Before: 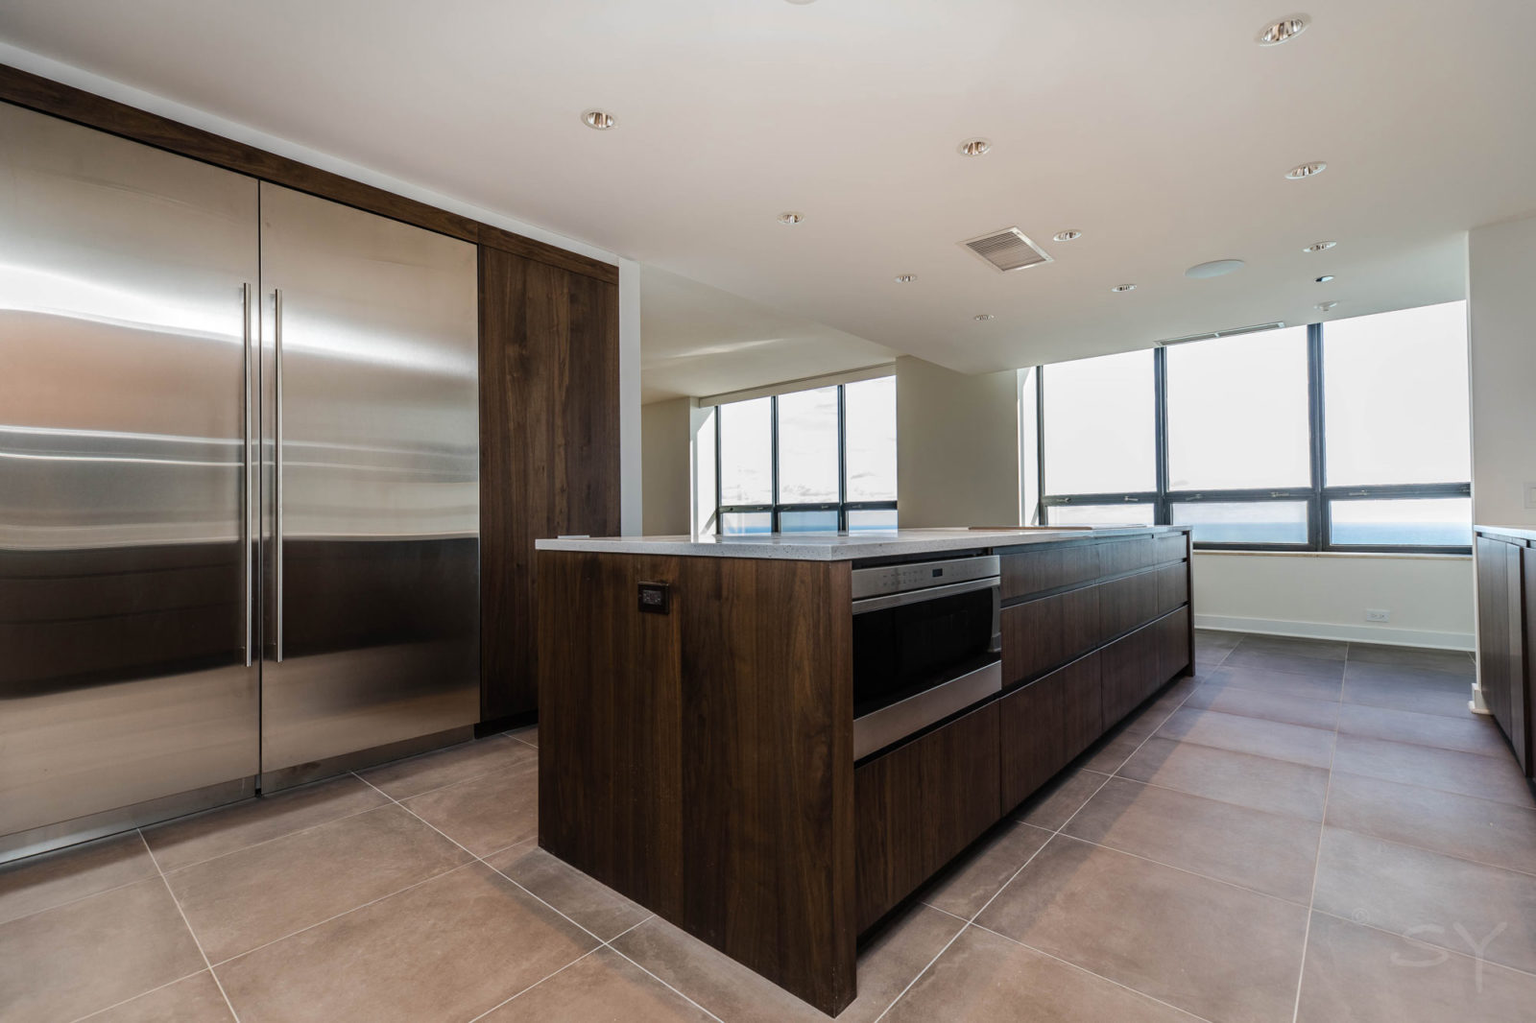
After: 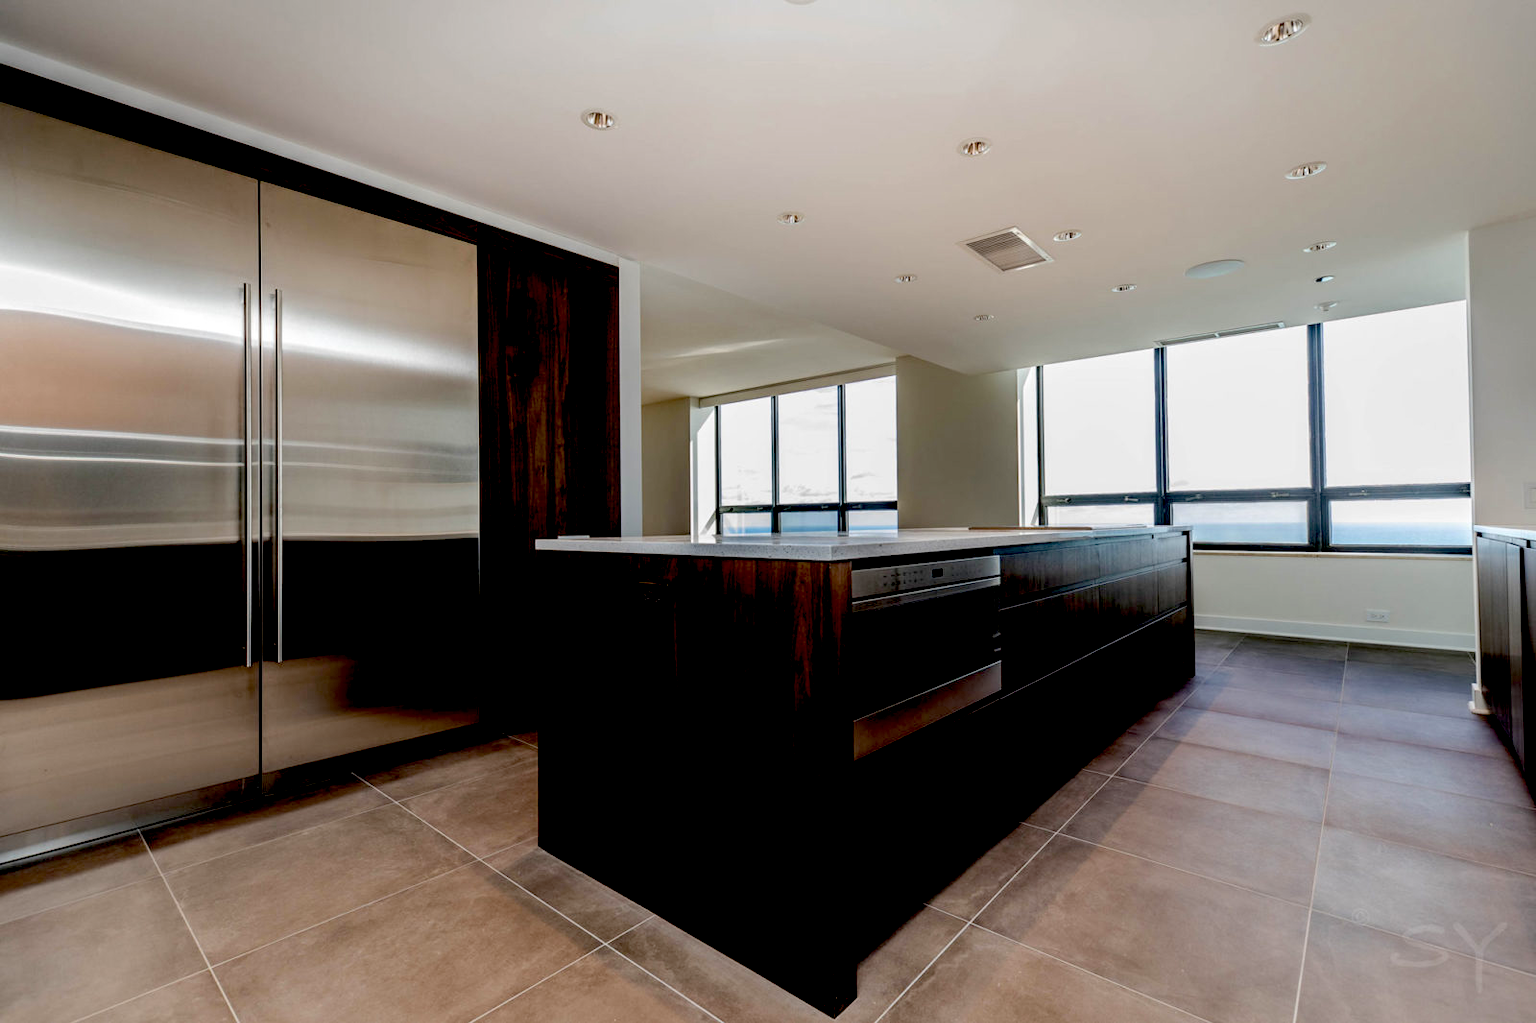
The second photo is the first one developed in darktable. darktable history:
exposure: black level correction 0.049, exposure 0.012 EV, compensate highlight preservation false
